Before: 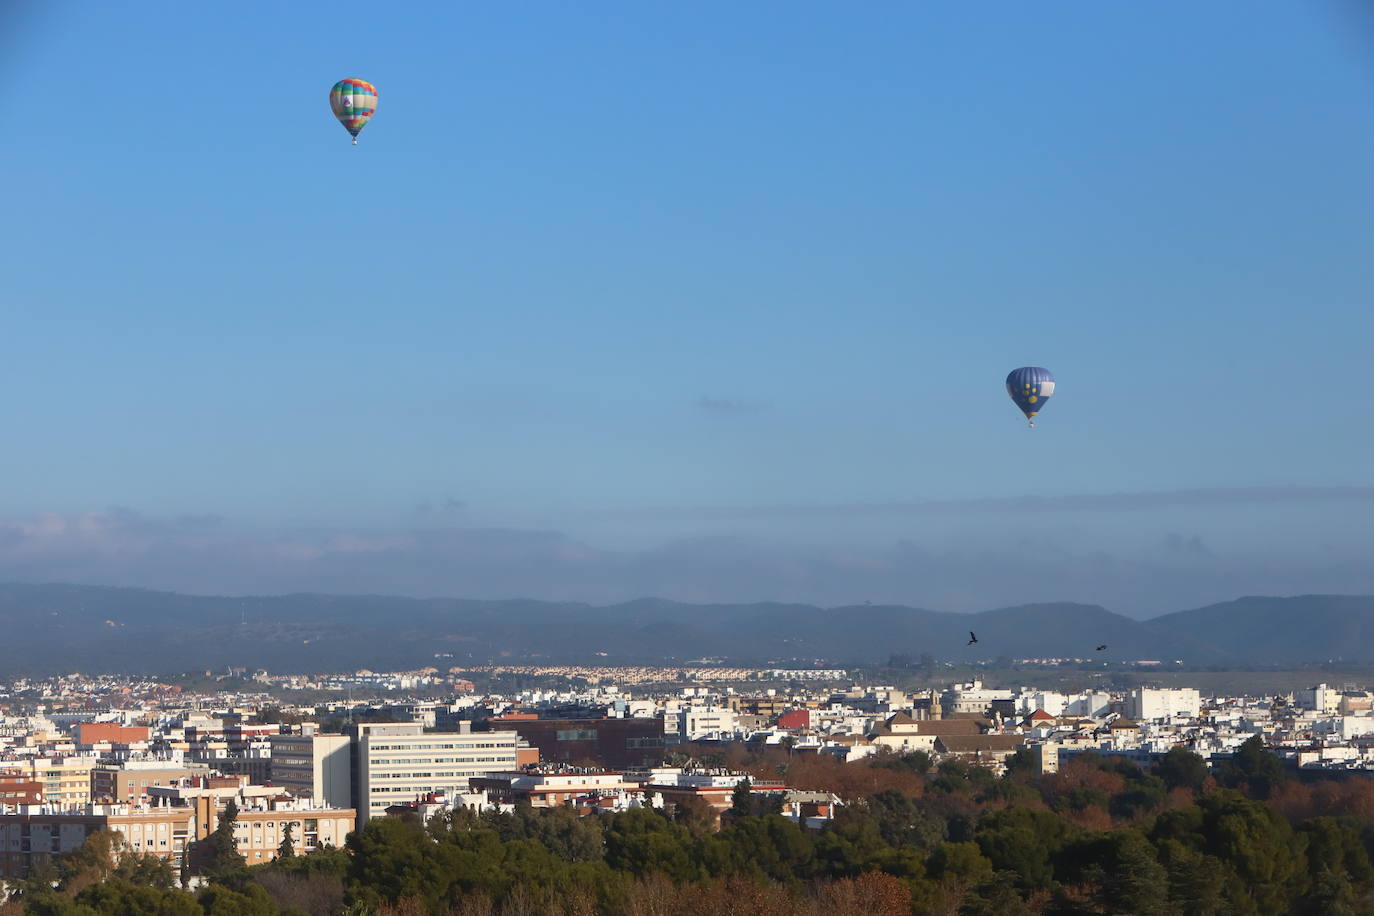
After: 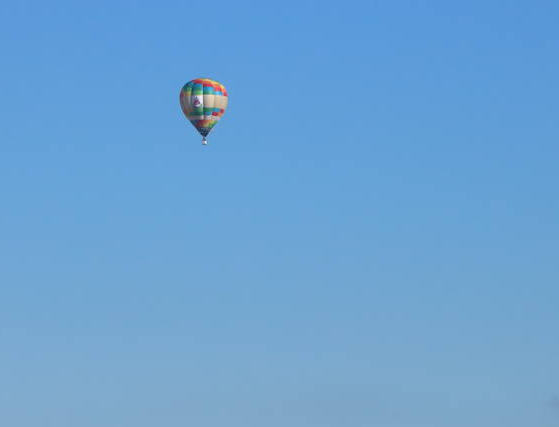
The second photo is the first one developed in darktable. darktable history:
crop and rotate: left 10.957%, top 0.08%, right 48.303%, bottom 53.278%
